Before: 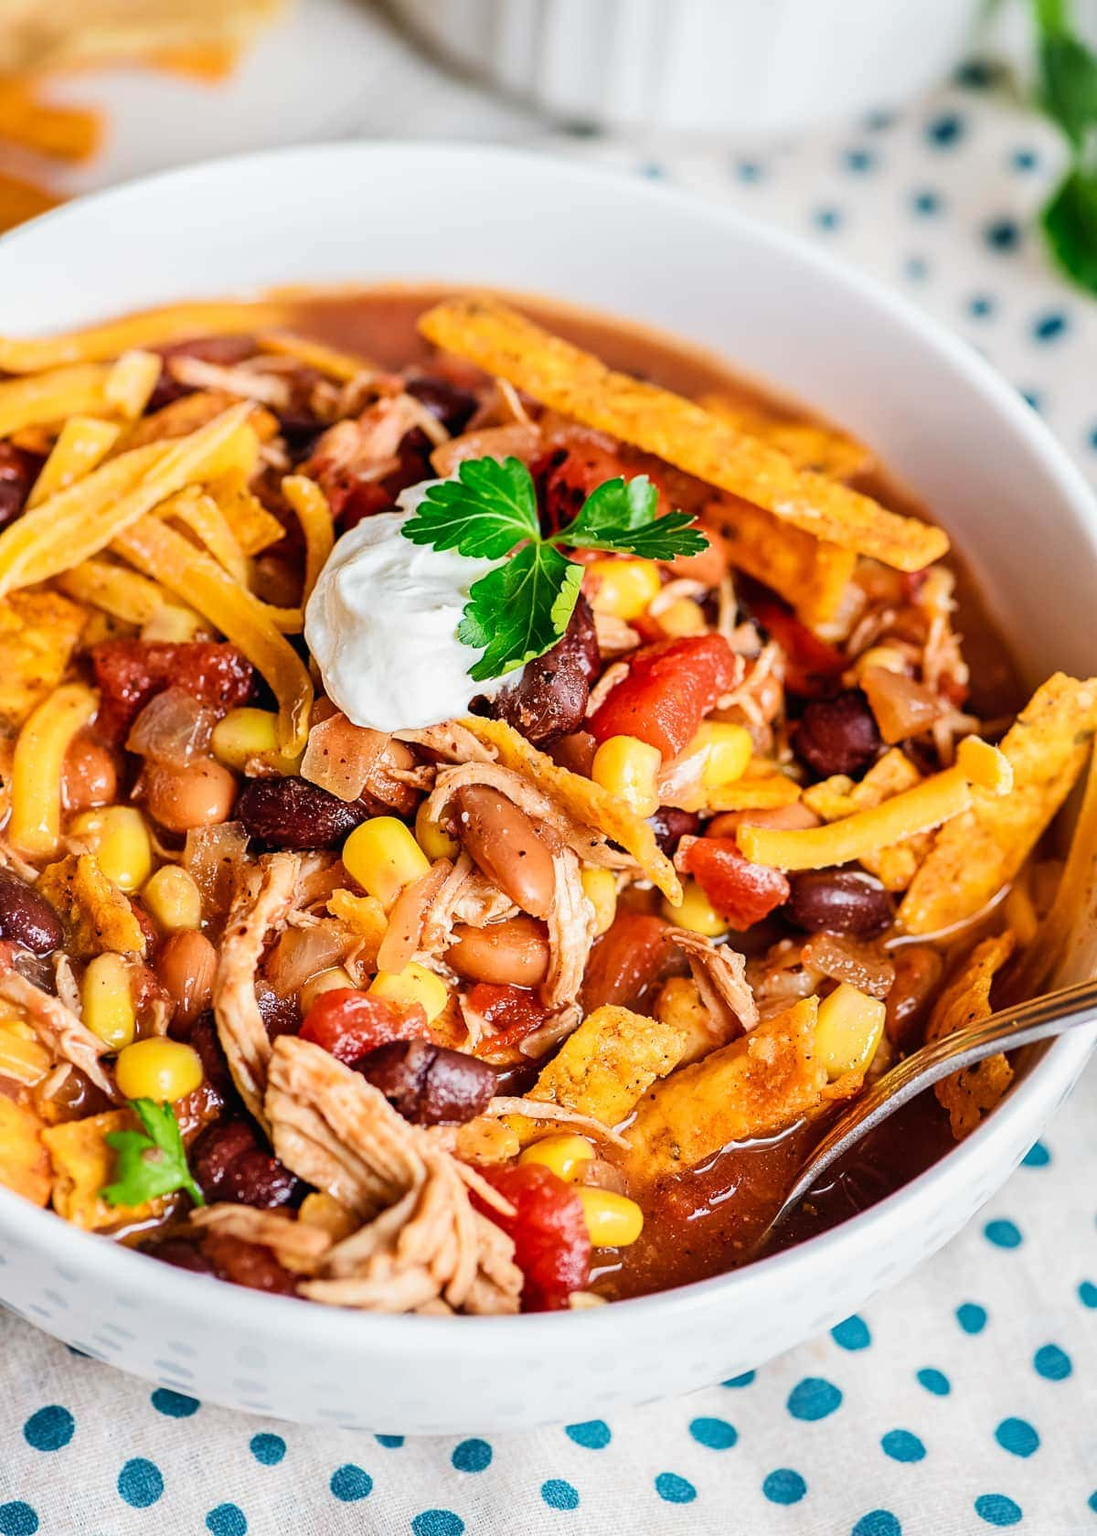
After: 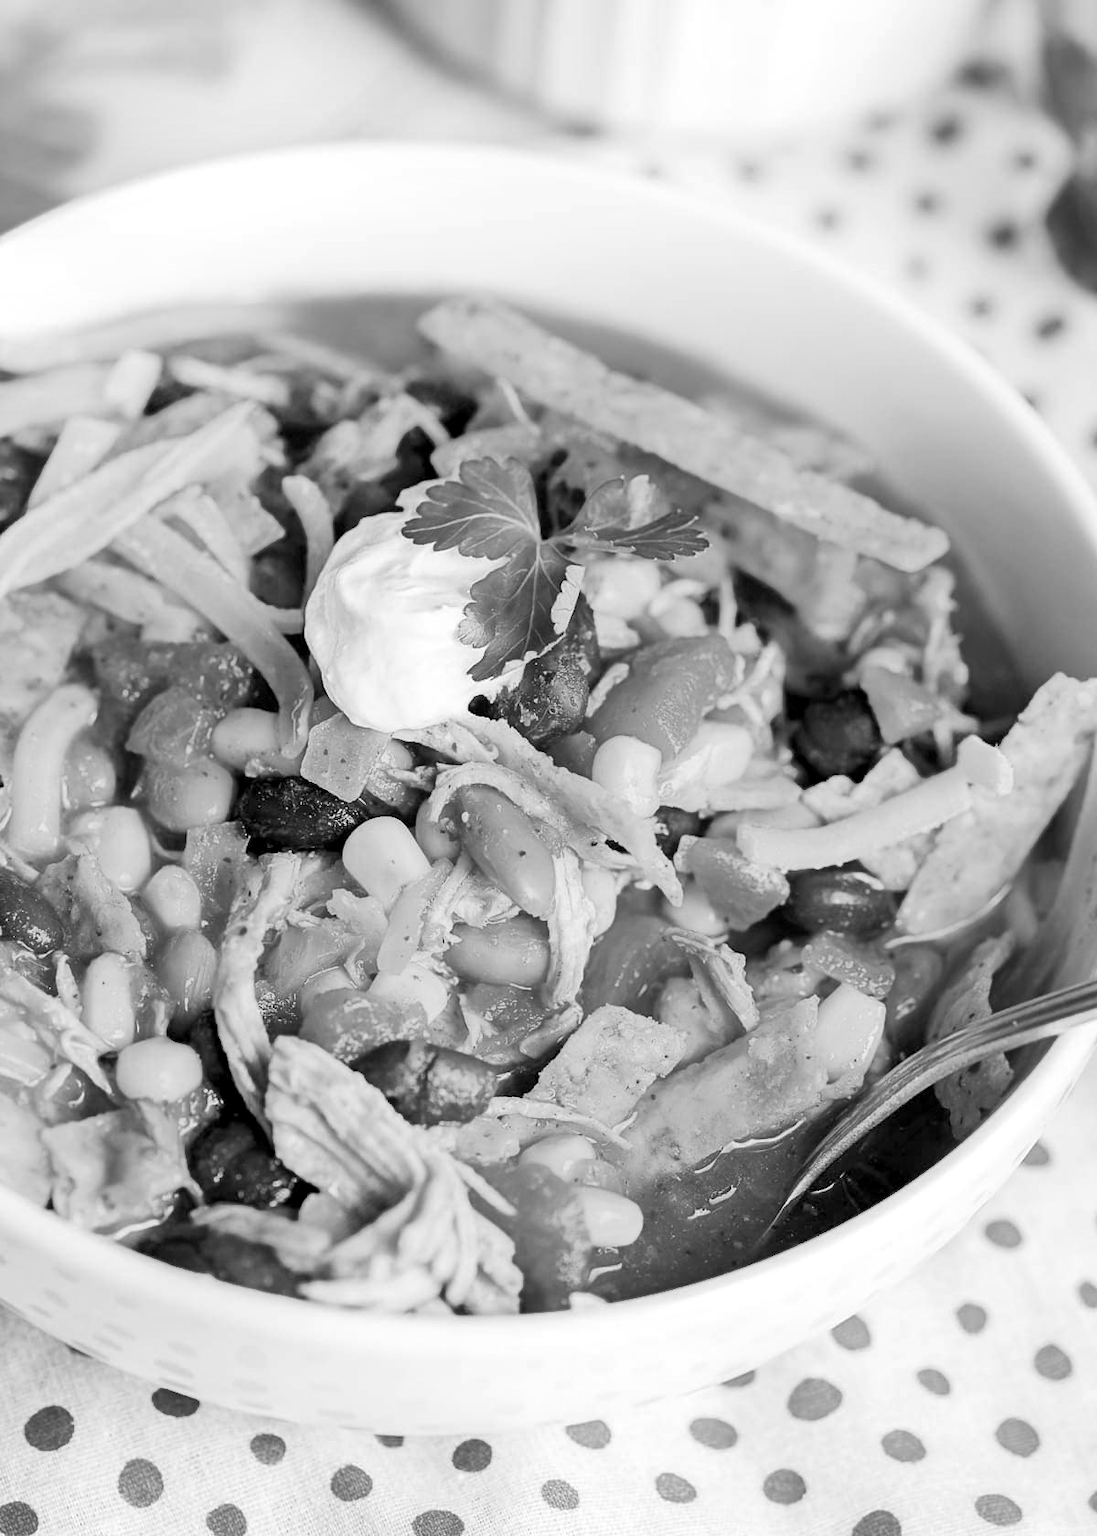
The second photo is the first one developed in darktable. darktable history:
monochrome: on, module defaults
rgb levels: levels [[0.01, 0.419, 0.839], [0, 0.5, 1], [0, 0.5, 1]]
contrast equalizer: octaves 7, y [[0.6 ×6], [0.55 ×6], [0 ×6], [0 ×6], [0 ×6]], mix -1
